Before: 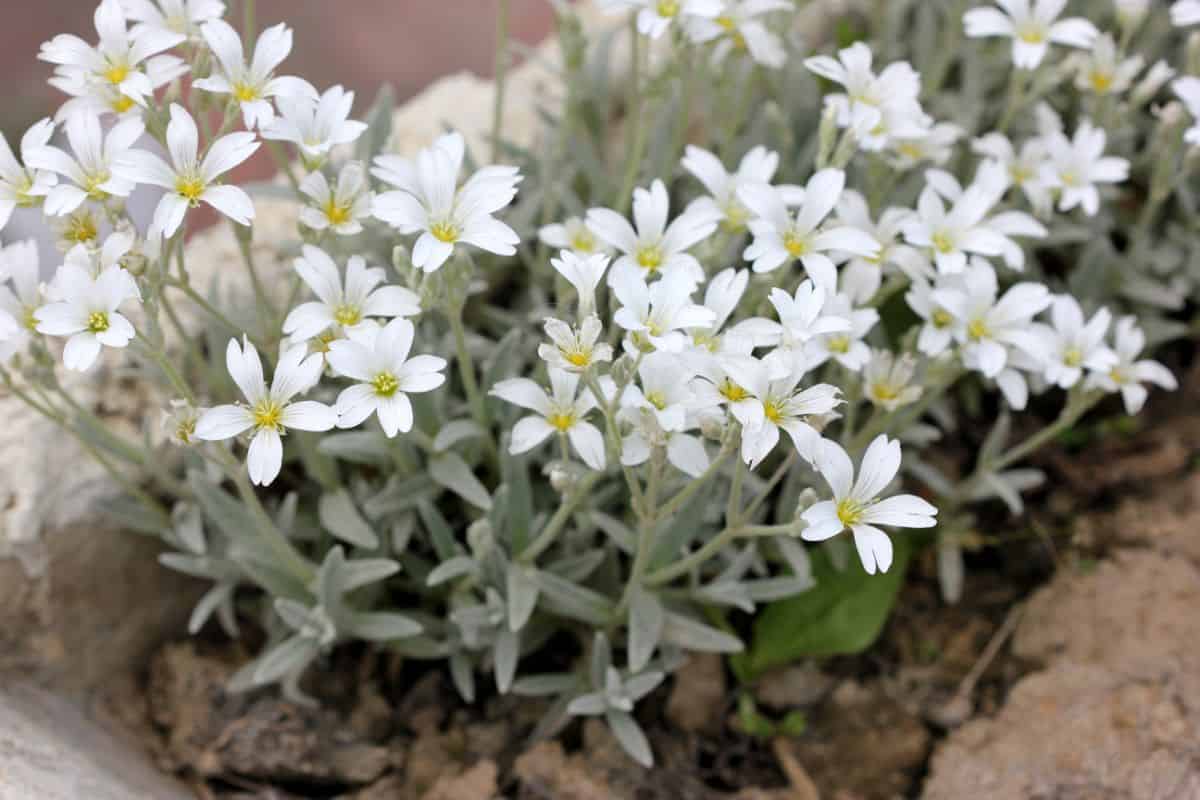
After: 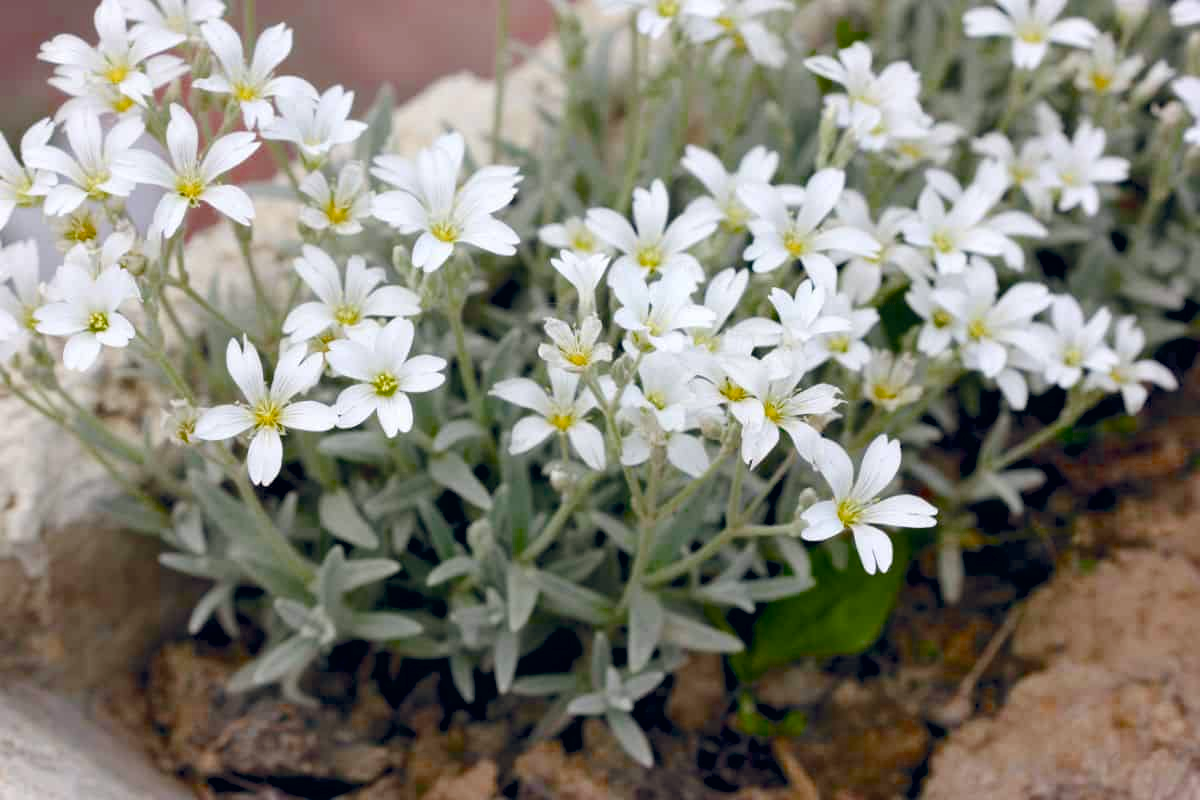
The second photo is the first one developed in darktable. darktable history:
color balance rgb: global offset › chroma 0.093%, global offset › hue 250.22°, perceptual saturation grading › global saturation 20%, perceptual saturation grading › highlights -24.775%, perceptual saturation grading › shadows 50.195%, global vibrance 10.39%, saturation formula JzAzBz (2021)
